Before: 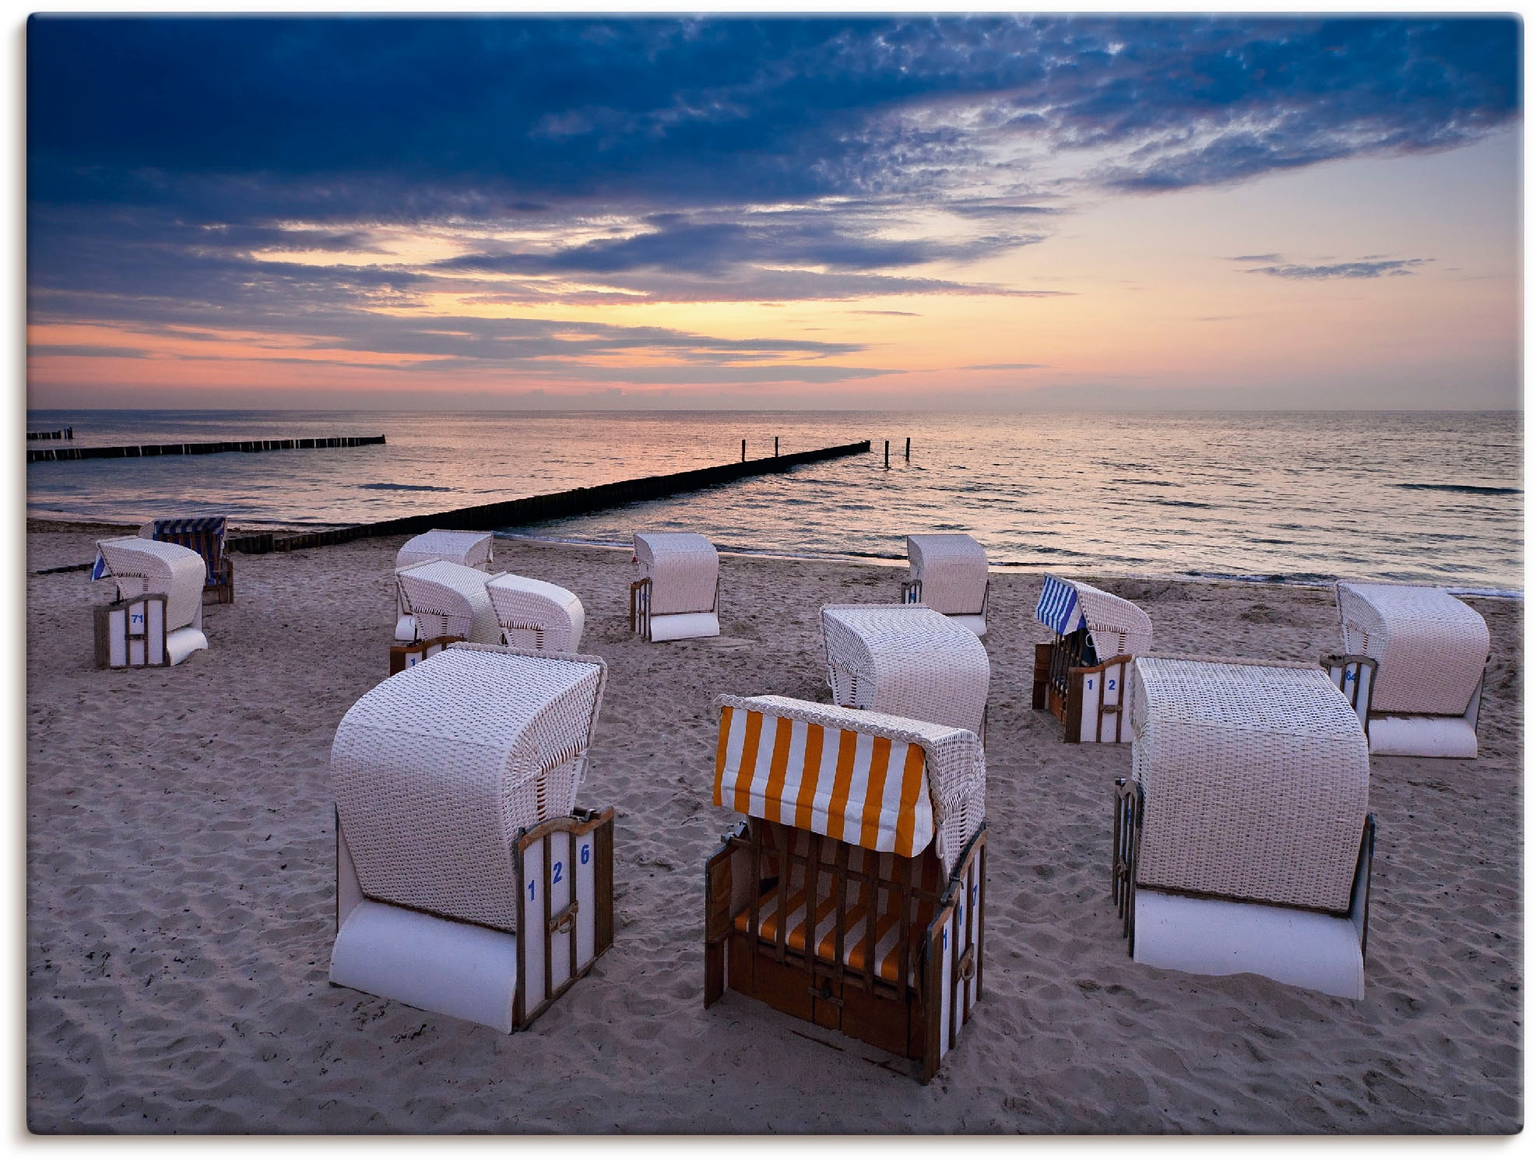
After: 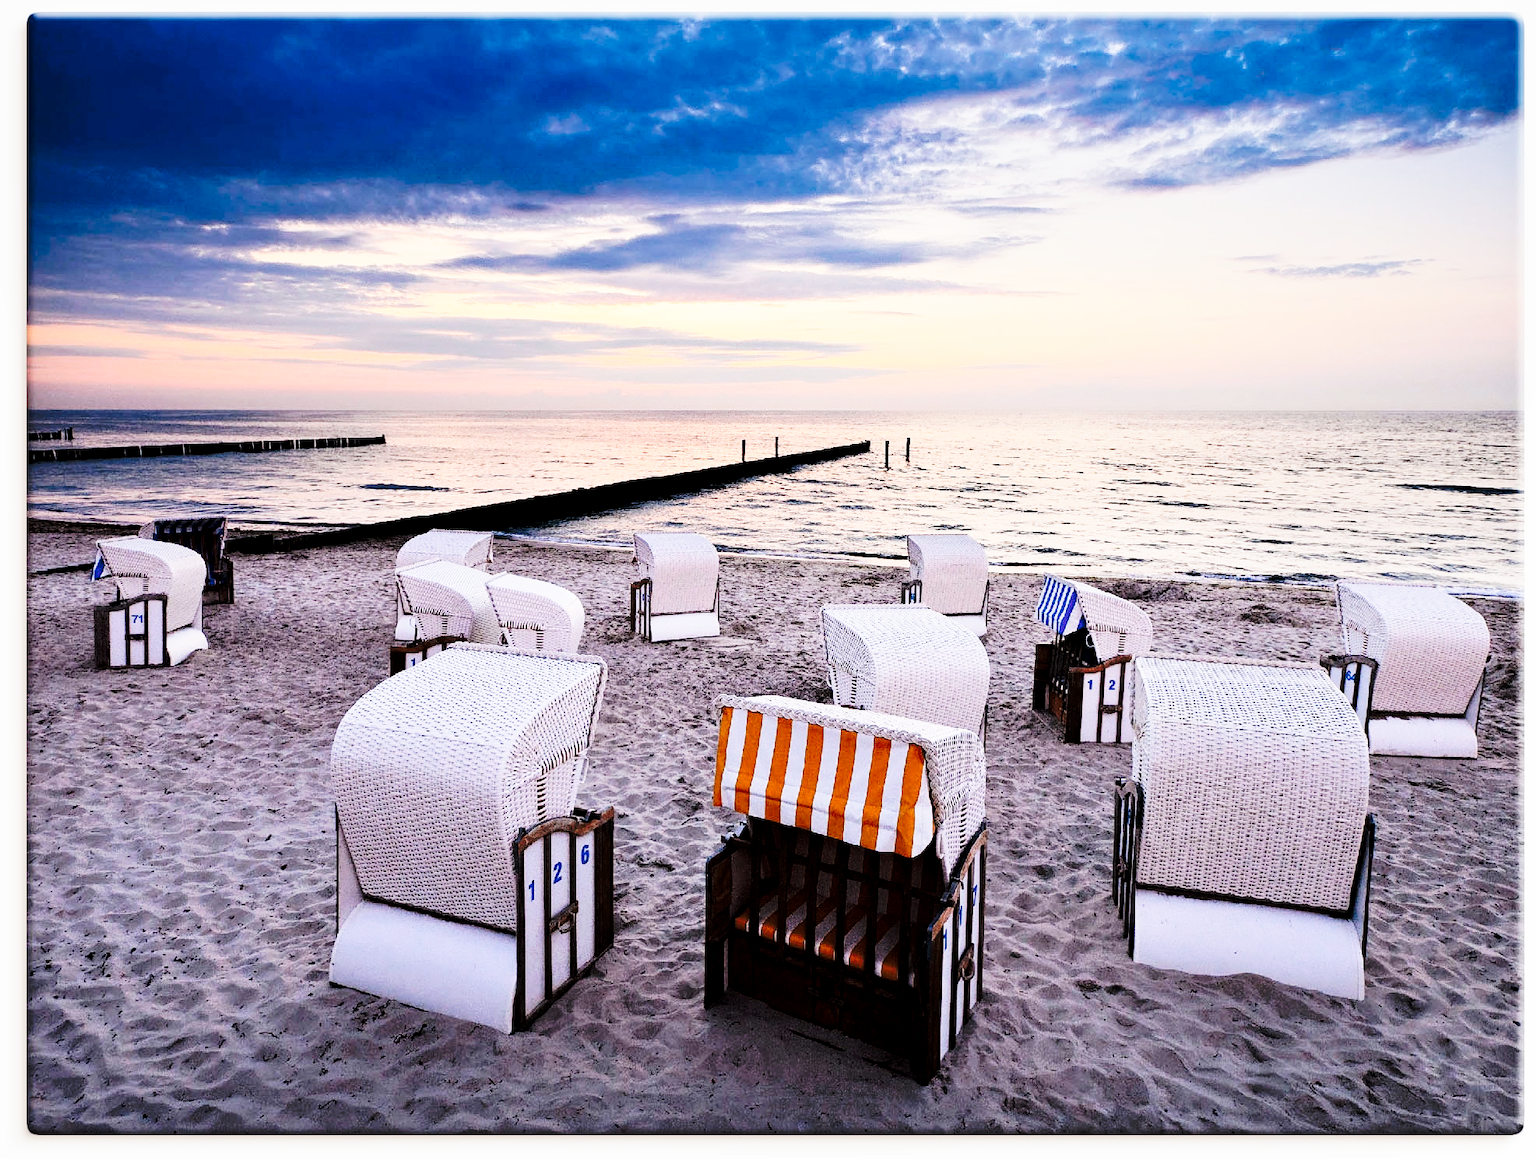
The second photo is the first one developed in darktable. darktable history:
tone equalizer: -8 EV -0.75 EV, -7 EV -0.7 EV, -6 EV -0.6 EV, -5 EV -0.4 EV, -3 EV 0.4 EV, -2 EV 0.6 EV, -1 EV 0.7 EV, +0 EV 0.75 EV, edges refinement/feathering 500, mask exposure compensation -1.57 EV, preserve details no
filmic rgb: black relative exposure -7.65 EV, white relative exposure 4.56 EV, hardness 3.61, color science v6 (2022)
tone curve: curves: ch0 [(0, 0) (0.003, 0.003) (0.011, 0.013) (0.025, 0.028) (0.044, 0.05) (0.069, 0.079) (0.1, 0.113) (0.136, 0.154) (0.177, 0.201) (0.224, 0.268) (0.277, 0.38) (0.335, 0.486) (0.399, 0.588) (0.468, 0.688) (0.543, 0.787) (0.623, 0.854) (0.709, 0.916) (0.801, 0.957) (0.898, 0.978) (1, 1)], preserve colors none
local contrast: highlights 100%, shadows 100%, detail 120%, midtone range 0.2
